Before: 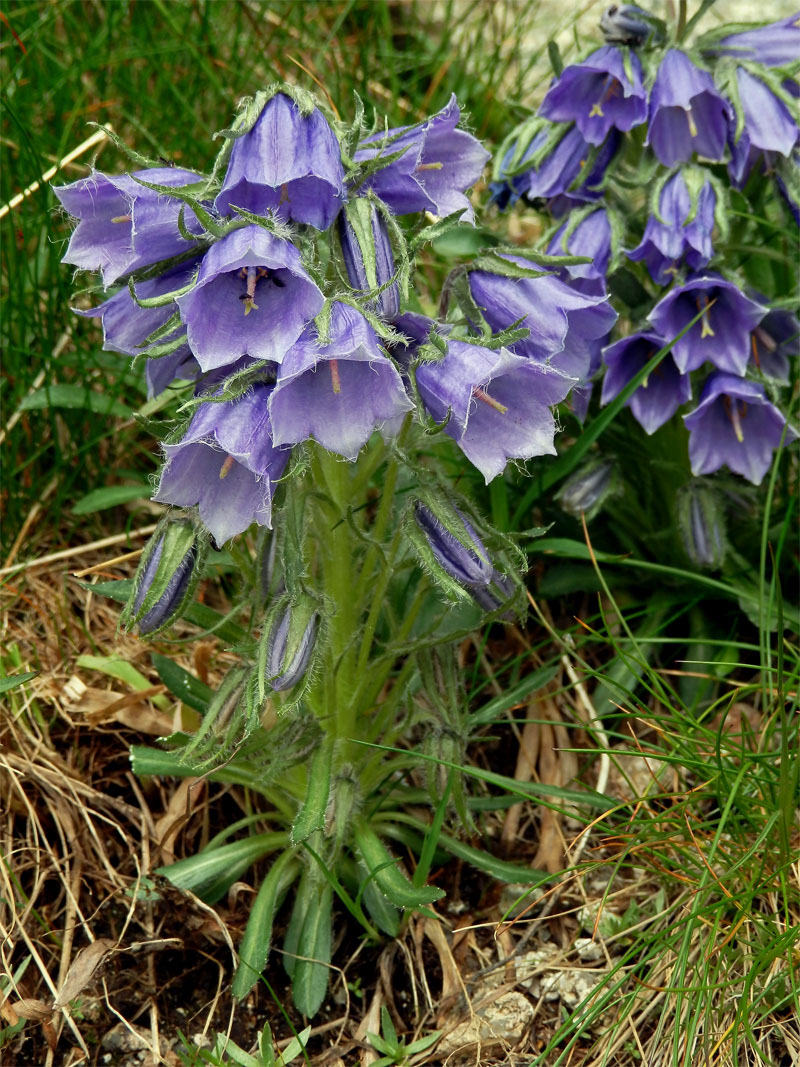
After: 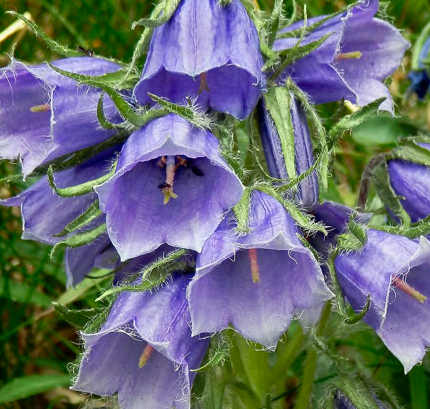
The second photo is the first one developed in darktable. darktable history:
crop: left 10.151%, top 10.488%, right 36.059%, bottom 51.158%
contrast brightness saturation: contrast 0.079, saturation 0.2
